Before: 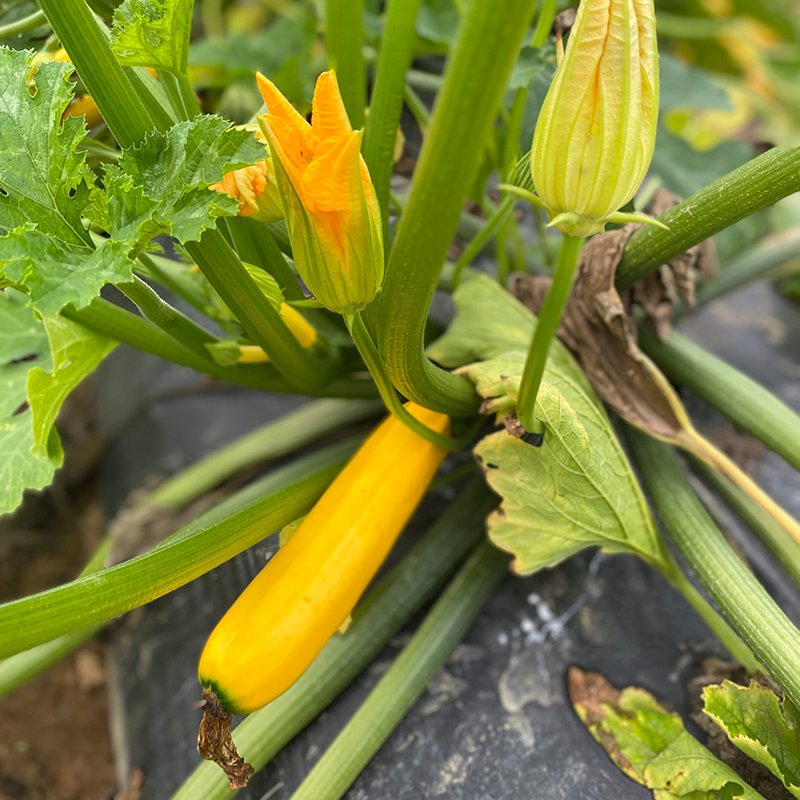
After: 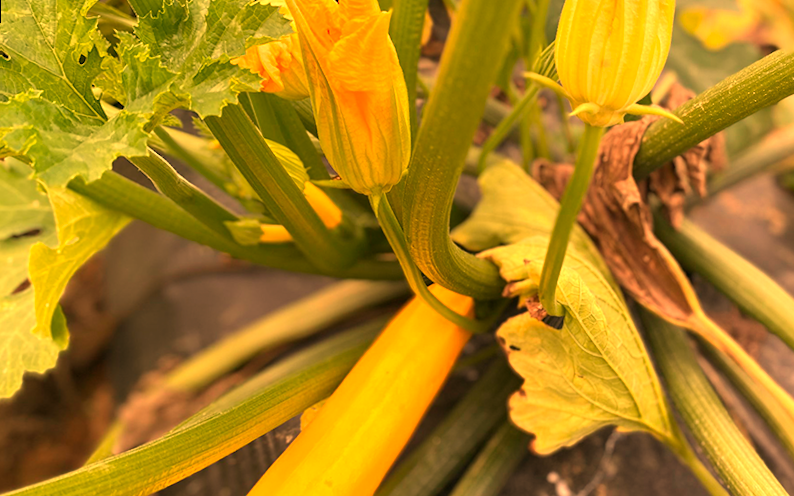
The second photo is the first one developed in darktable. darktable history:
rotate and perspective: rotation 0.679°, lens shift (horizontal) 0.136, crop left 0.009, crop right 0.991, crop top 0.078, crop bottom 0.95
crop: top 11.166%, bottom 22.168%
white balance: red 1.467, blue 0.684
contrast brightness saturation: contrast 0.04, saturation 0.07
